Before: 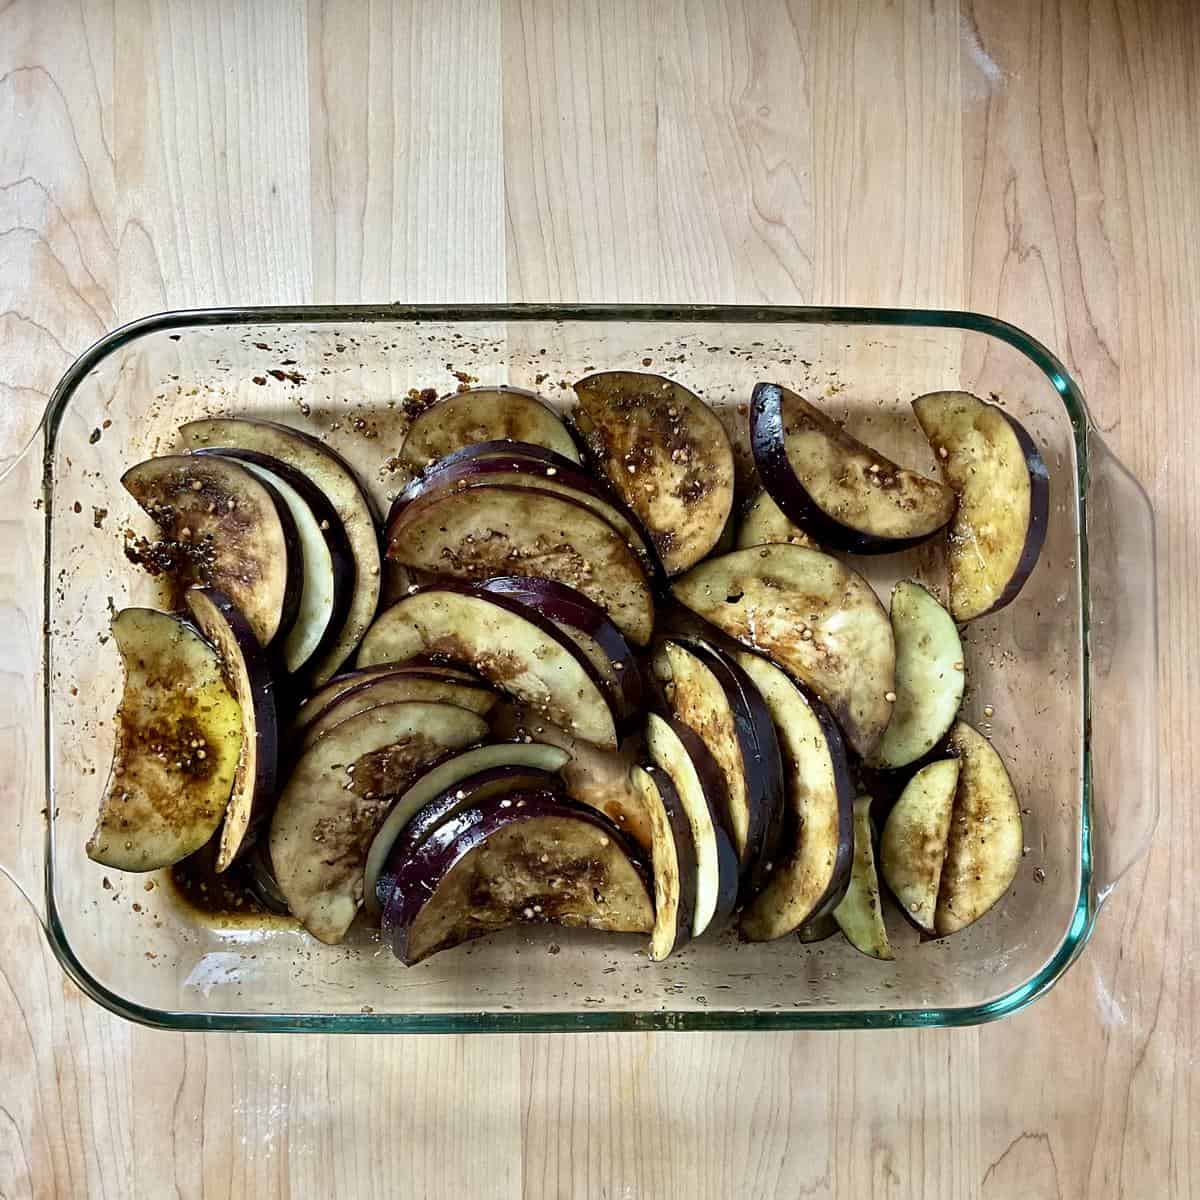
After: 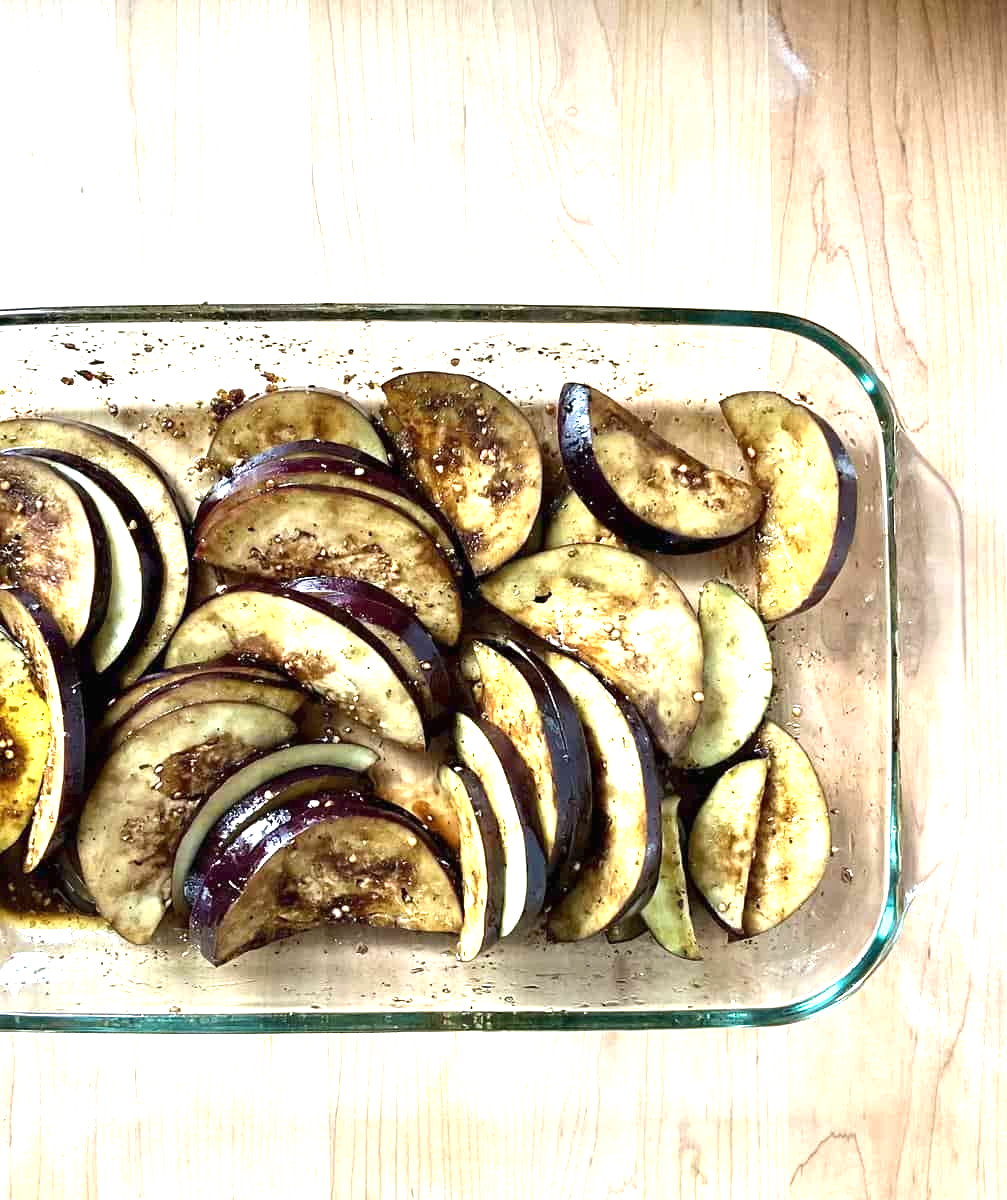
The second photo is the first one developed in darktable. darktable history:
exposure: black level correction 0, exposure 1.2 EV, compensate exposure bias true, compensate highlight preservation false
crop: left 16.04%
